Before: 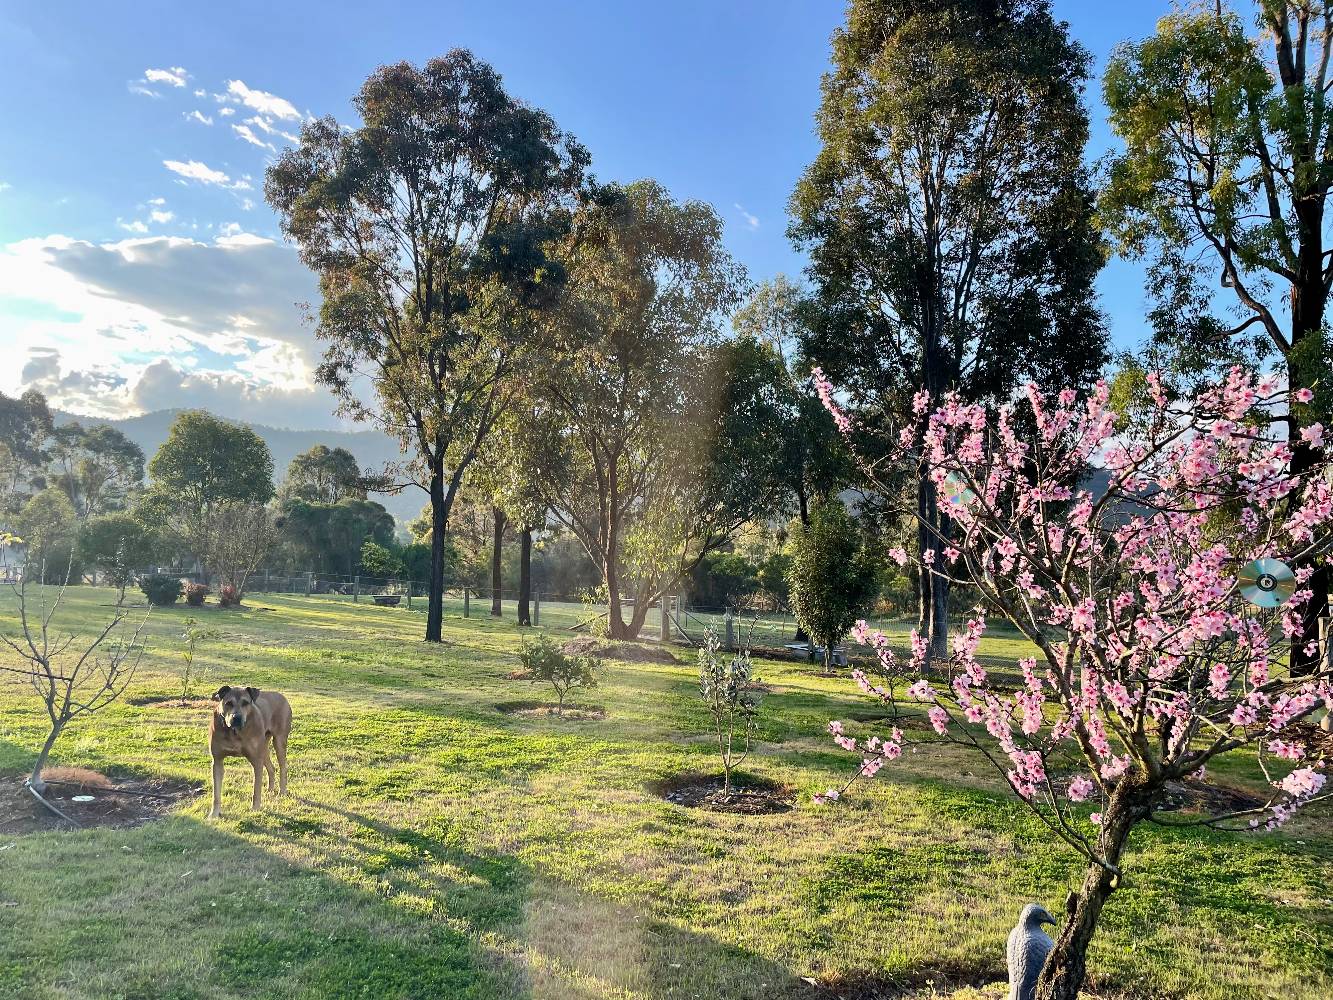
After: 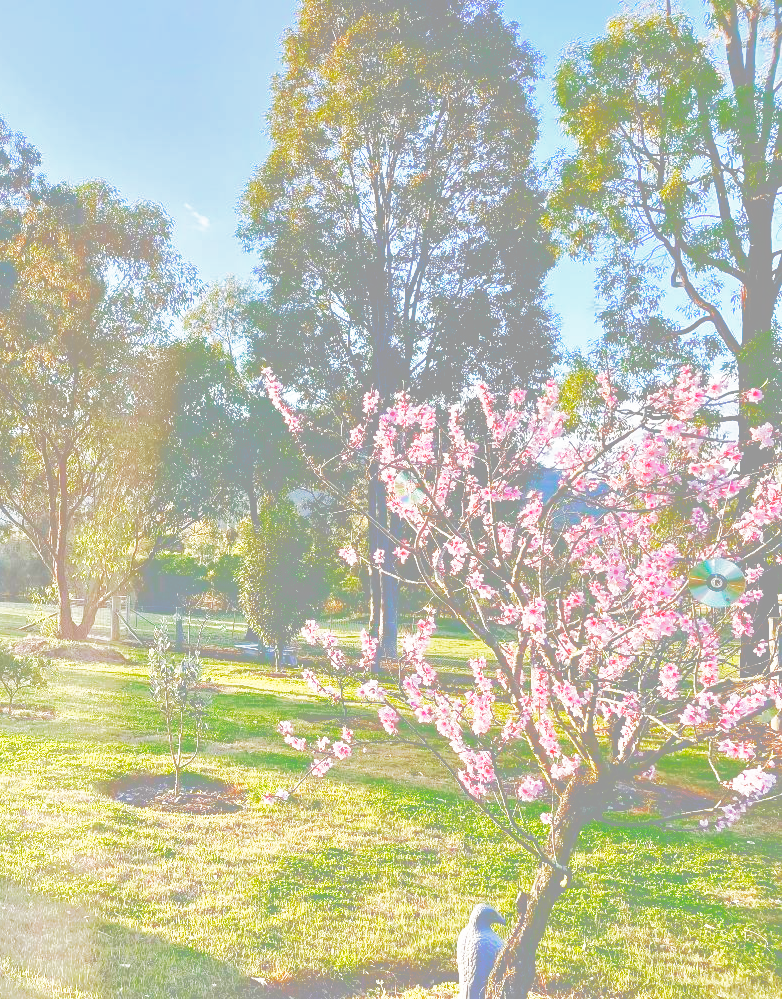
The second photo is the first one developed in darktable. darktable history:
crop: left 41.285%
base curve: curves: ch0 [(0, 0) (0.007, 0.004) (0.027, 0.03) (0.046, 0.07) (0.207, 0.54) (0.442, 0.872) (0.673, 0.972) (1, 1)], preserve colors none
tone curve: curves: ch0 [(0, 0) (0.003, 0.626) (0.011, 0.626) (0.025, 0.63) (0.044, 0.631) (0.069, 0.632) (0.1, 0.636) (0.136, 0.637) (0.177, 0.641) (0.224, 0.642) (0.277, 0.646) (0.335, 0.649) (0.399, 0.661) (0.468, 0.679) (0.543, 0.702) (0.623, 0.732) (0.709, 0.769) (0.801, 0.804) (0.898, 0.847) (1, 1)], color space Lab, independent channels, preserve colors none
